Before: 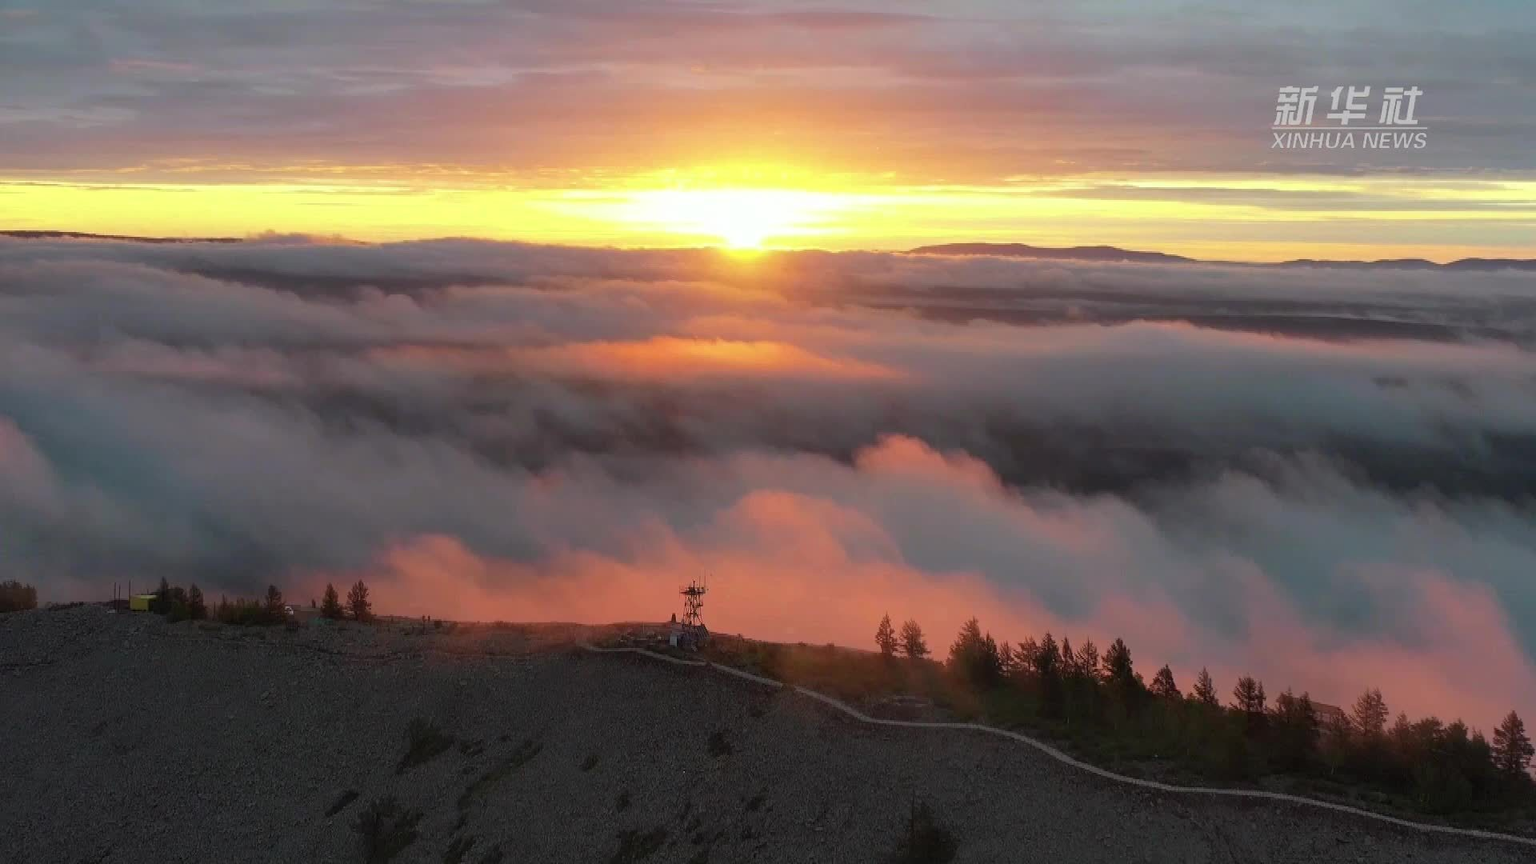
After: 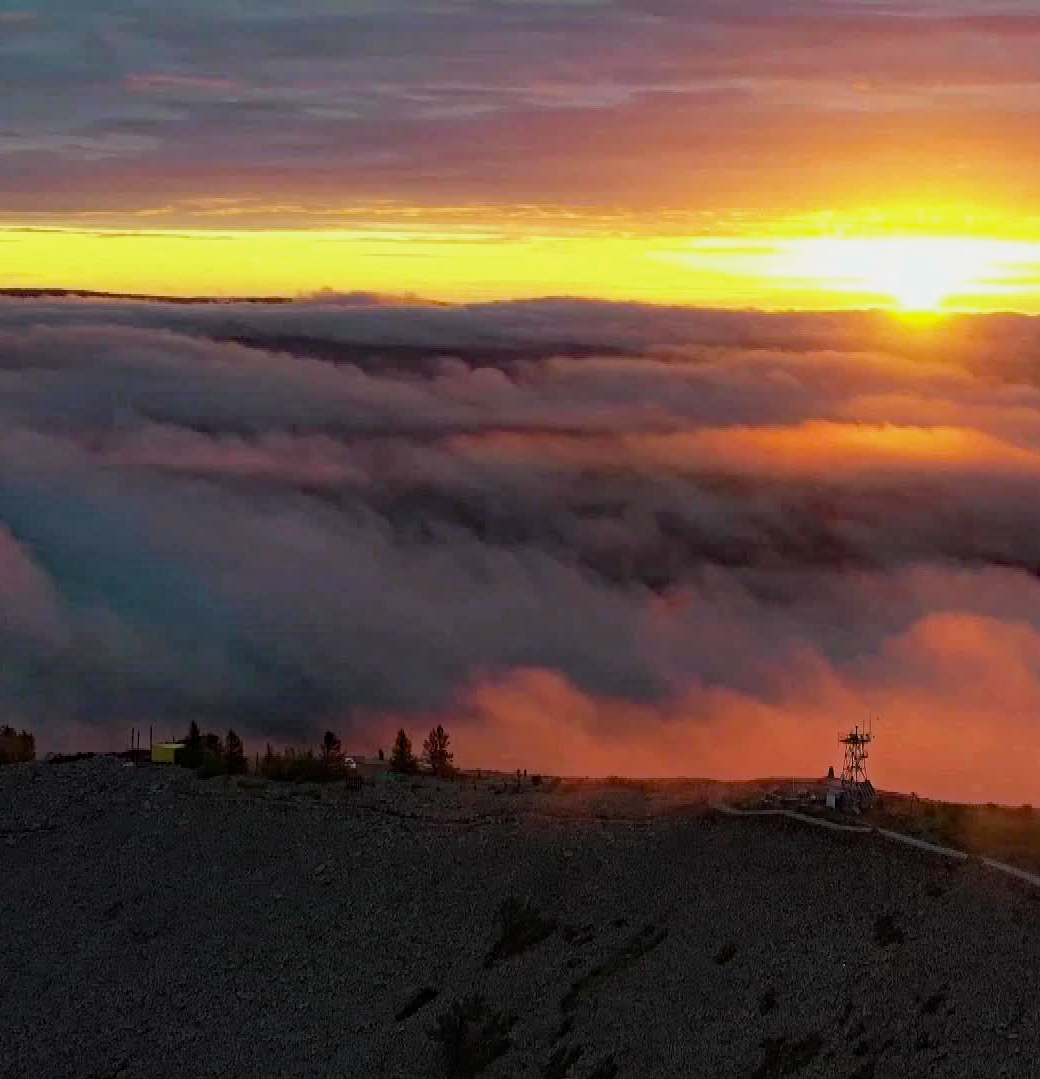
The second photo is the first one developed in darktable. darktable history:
haze removal: strength 0.517, distance 0.925, compatibility mode true, adaptive false
crop: left 0.585%, right 45.197%, bottom 0.089%
filmic rgb: black relative exposure -9.63 EV, white relative exposure 3.05 EV, hardness 6.1
